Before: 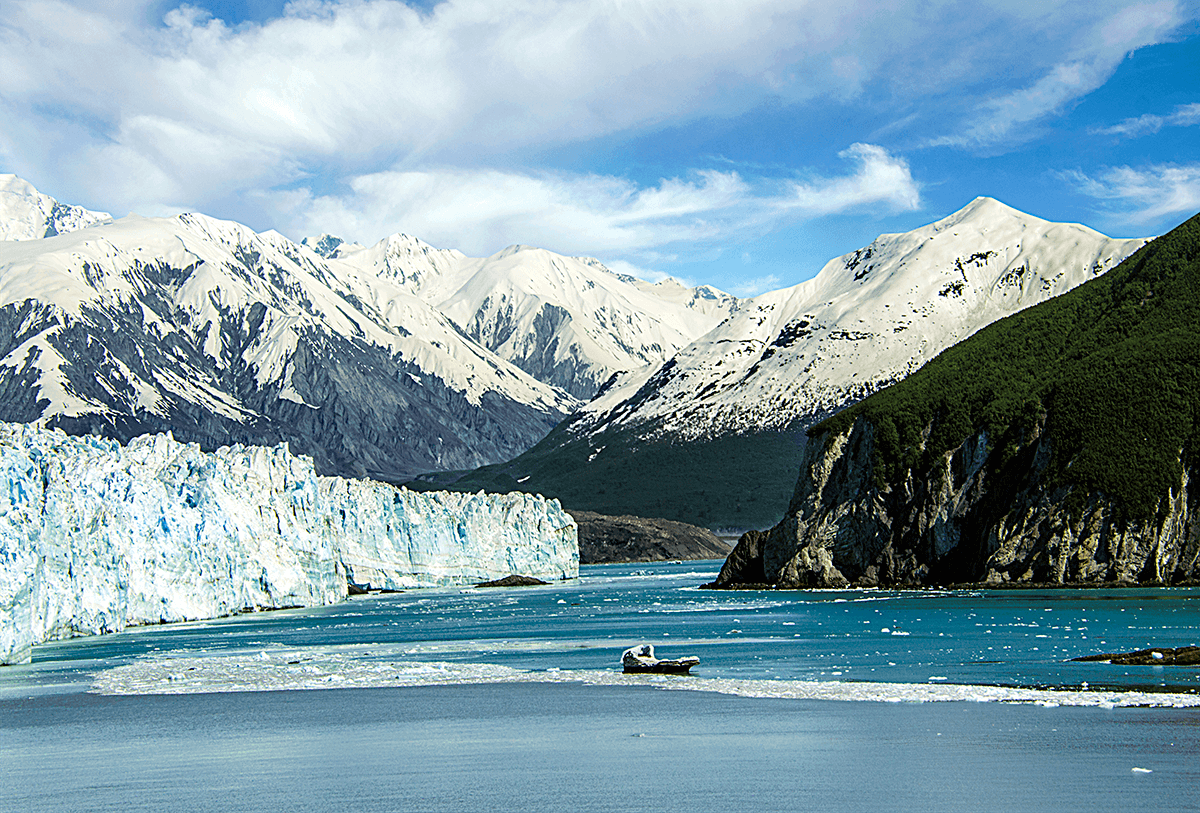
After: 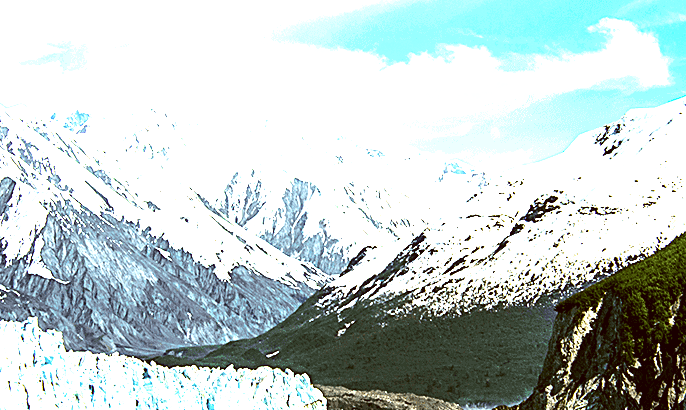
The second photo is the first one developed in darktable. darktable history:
tone equalizer: -8 EV -0.75 EV, -7 EV -0.7 EV, -6 EV -0.6 EV, -5 EV -0.4 EV, -3 EV 0.4 EV, -2 EV 0.6 EV, -1 EV 0.7 EV, +0 EV 0.75 EV, edges refinement/feathering 500, mask exposure compensation -1.57 EV, preserve details no
color correction: highlights a* -0.482, highlights b* 0.161, shadows a* 4.66, shadows b* 20.72
crop: left 20.932%, top 15.471%, right 21.848%, bottom 34.081%
exposure: black level correction 0, exposure 1.2 EV, compensate exposure bias true, compensate highlight preservation false
